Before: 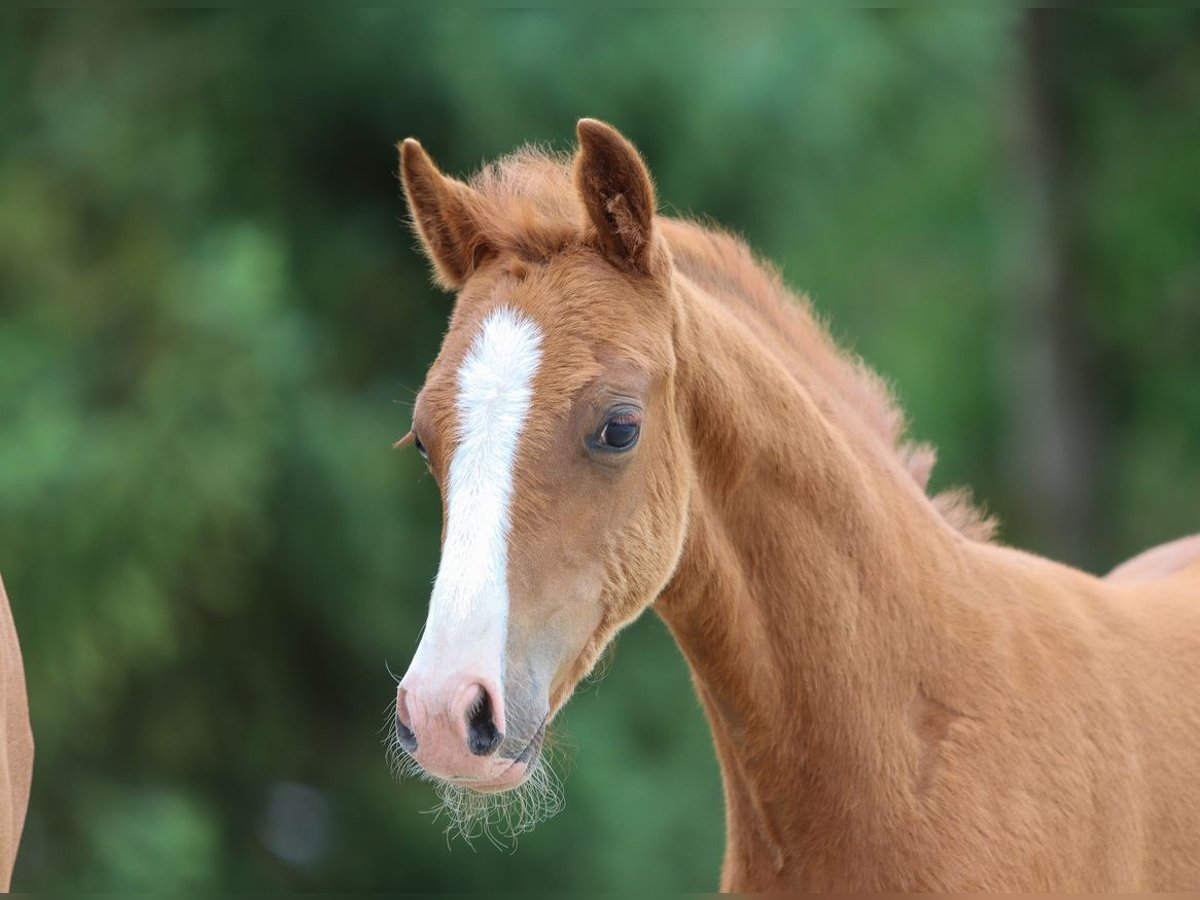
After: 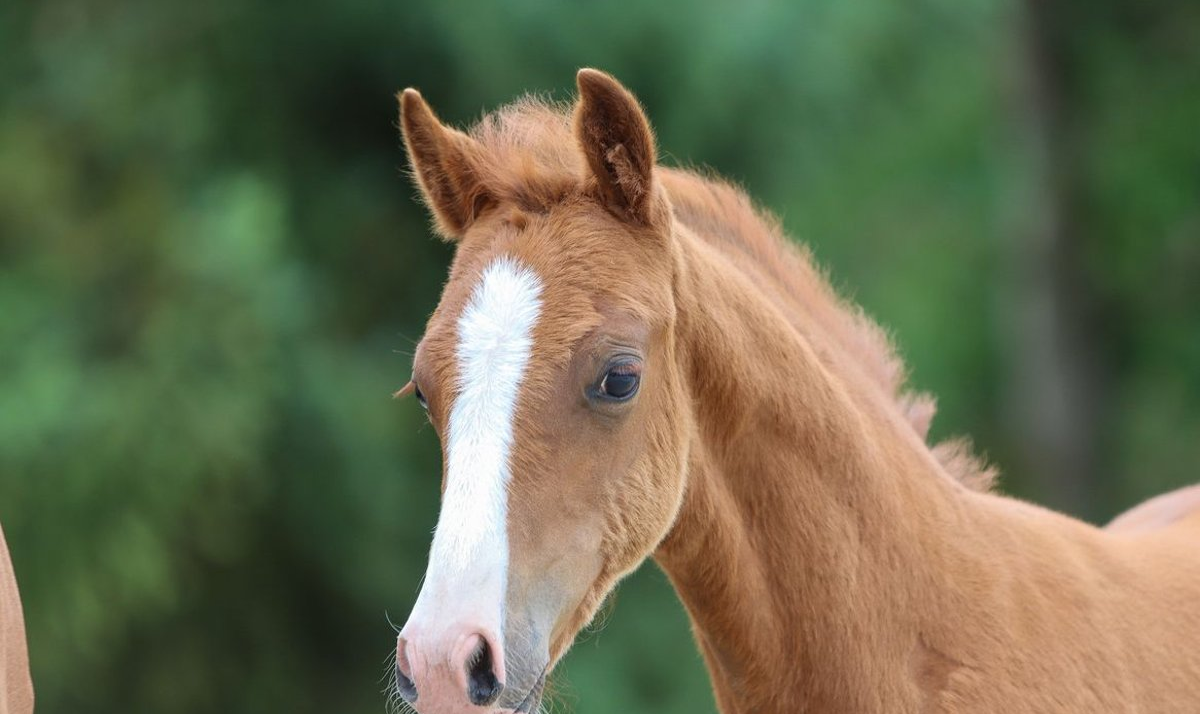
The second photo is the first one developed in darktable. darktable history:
crop and rotate: top 5.66%, bottom 14.927%
